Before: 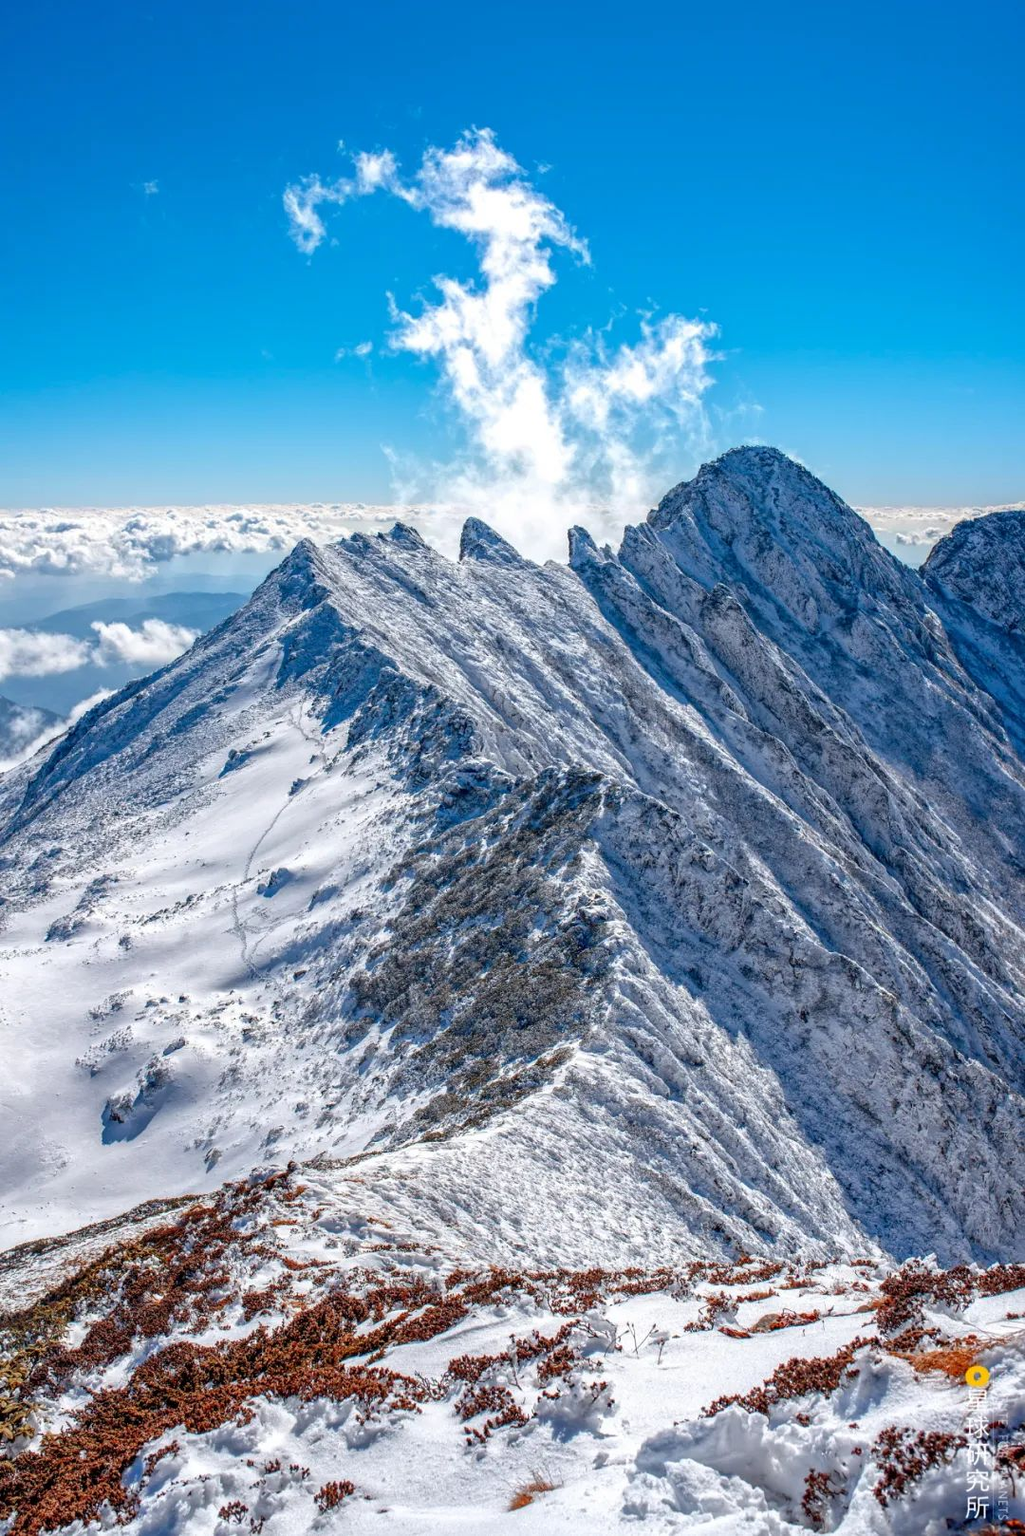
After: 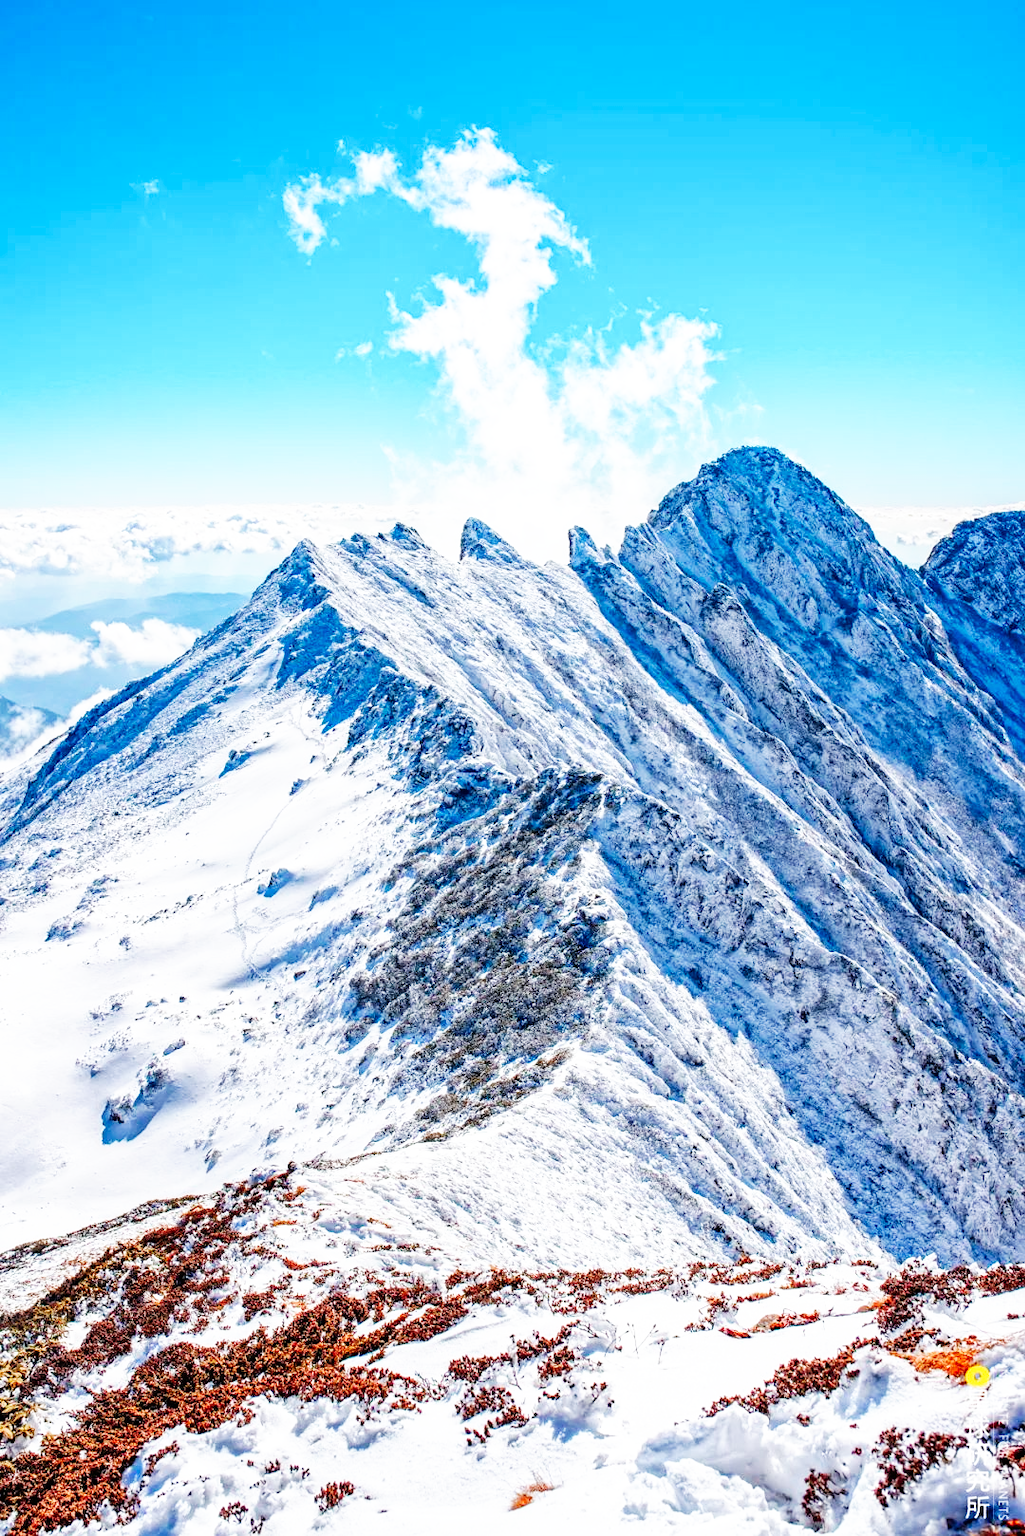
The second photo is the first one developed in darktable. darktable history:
exposure: compensate highlight preservation false
base curve: curves: ch0 [(0, 0) (0.007, 0.004) (0.027, 0.03) (0.046, 0.07) (0.207, 0.54) (0.442, 0.872) (0.673, 0.972) (1, 1)], preserve colors none
